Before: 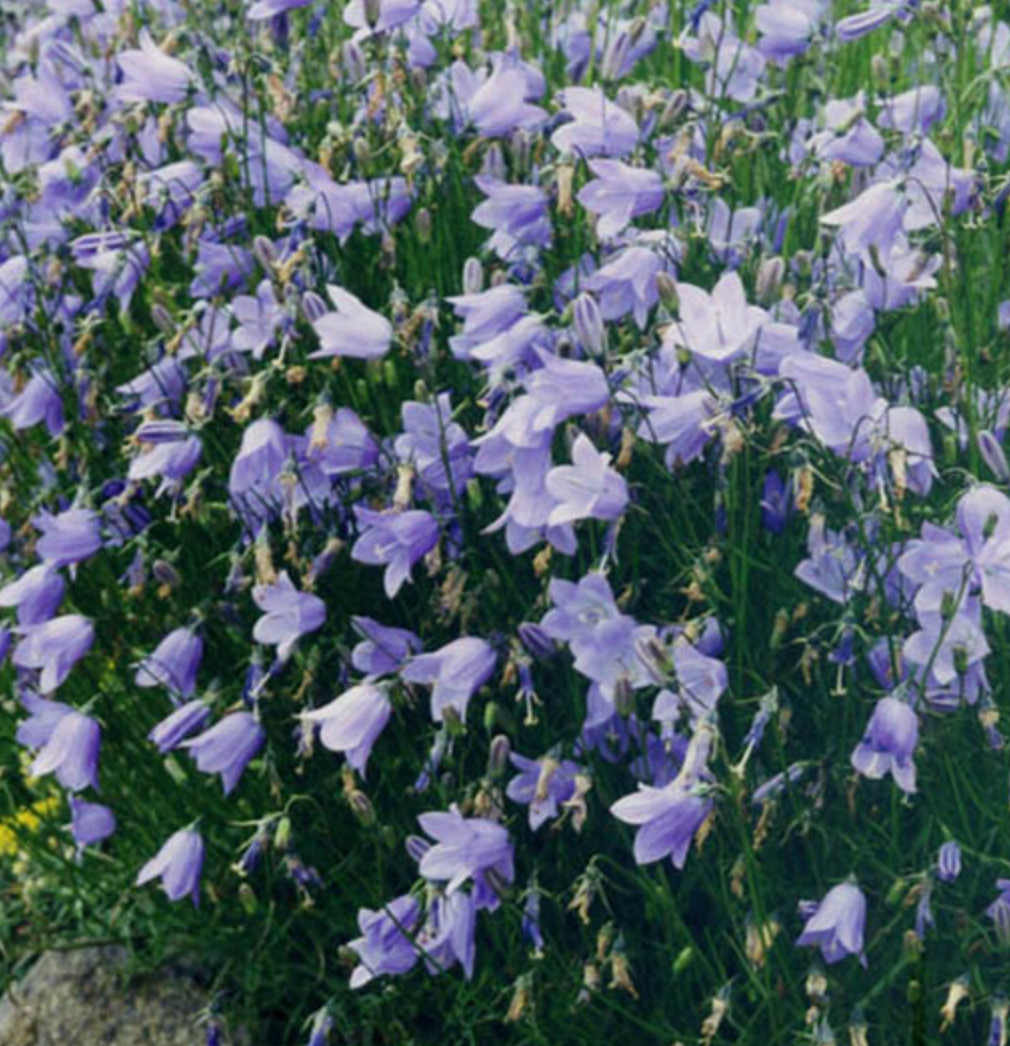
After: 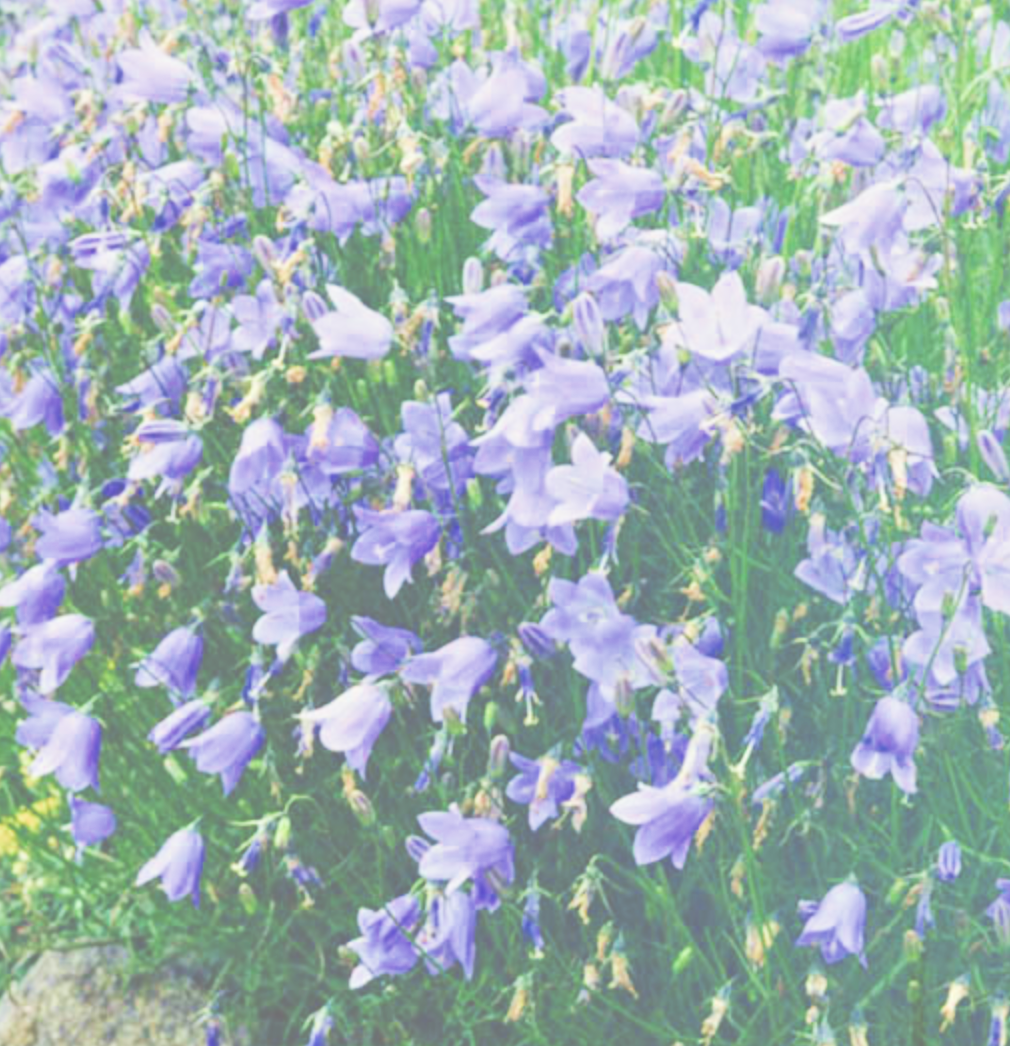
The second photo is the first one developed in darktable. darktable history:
local contrast: mode bilateral grid, contrast 28, coarseness 16, detail 115%, midtone range 0.2
filmic rgb: middle gray luminance 2.5%, black relative exposure -10 EV, white relative exposure 7 EV, threshold 6 EV, dynamic range scaling 10%, target black luminance 0%, hardness 3.19, latitude 44.39%, contrast 0.682, highlights saturation mix 5%, shadows ↔ highlights balance 13.63%, add noise in highlights 0, color science v3 (2019), use custom middle-gray values true, iterations of high-quality reconstruction 0, contrast in highlights soft, enable highlight reconstruction true
exposure: black level correction -0.023, exposure -0.039 EV, compensate highlight preservation false
